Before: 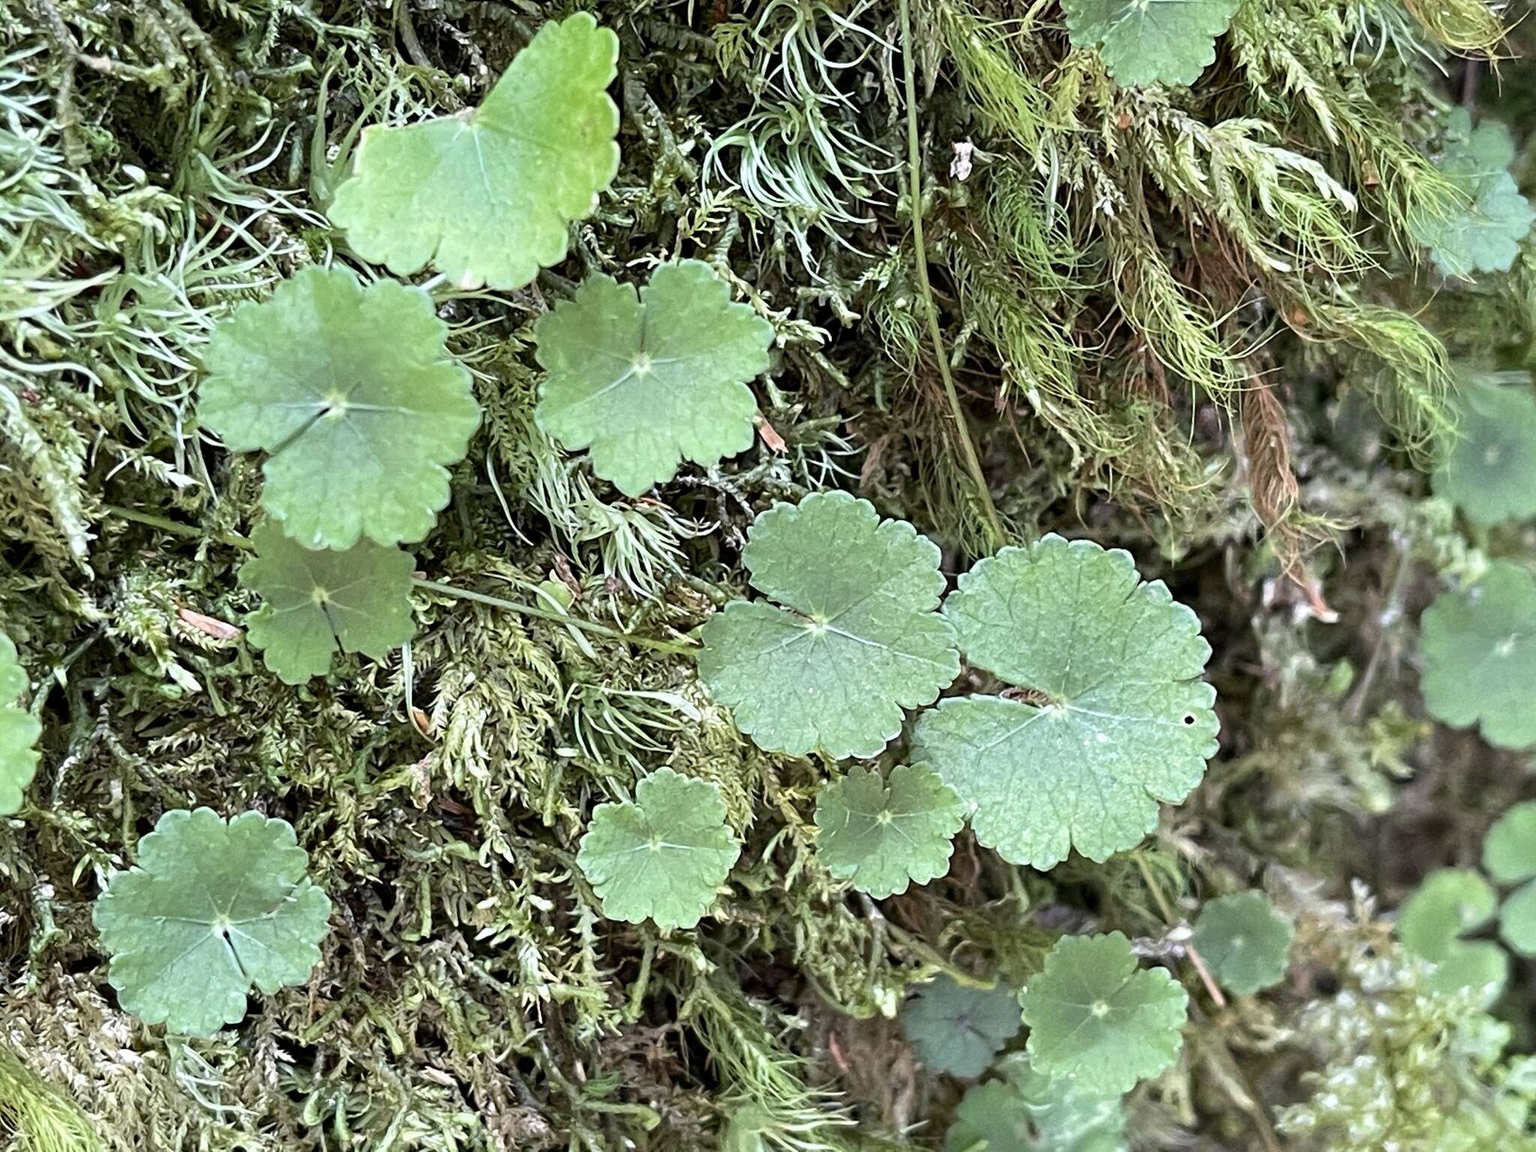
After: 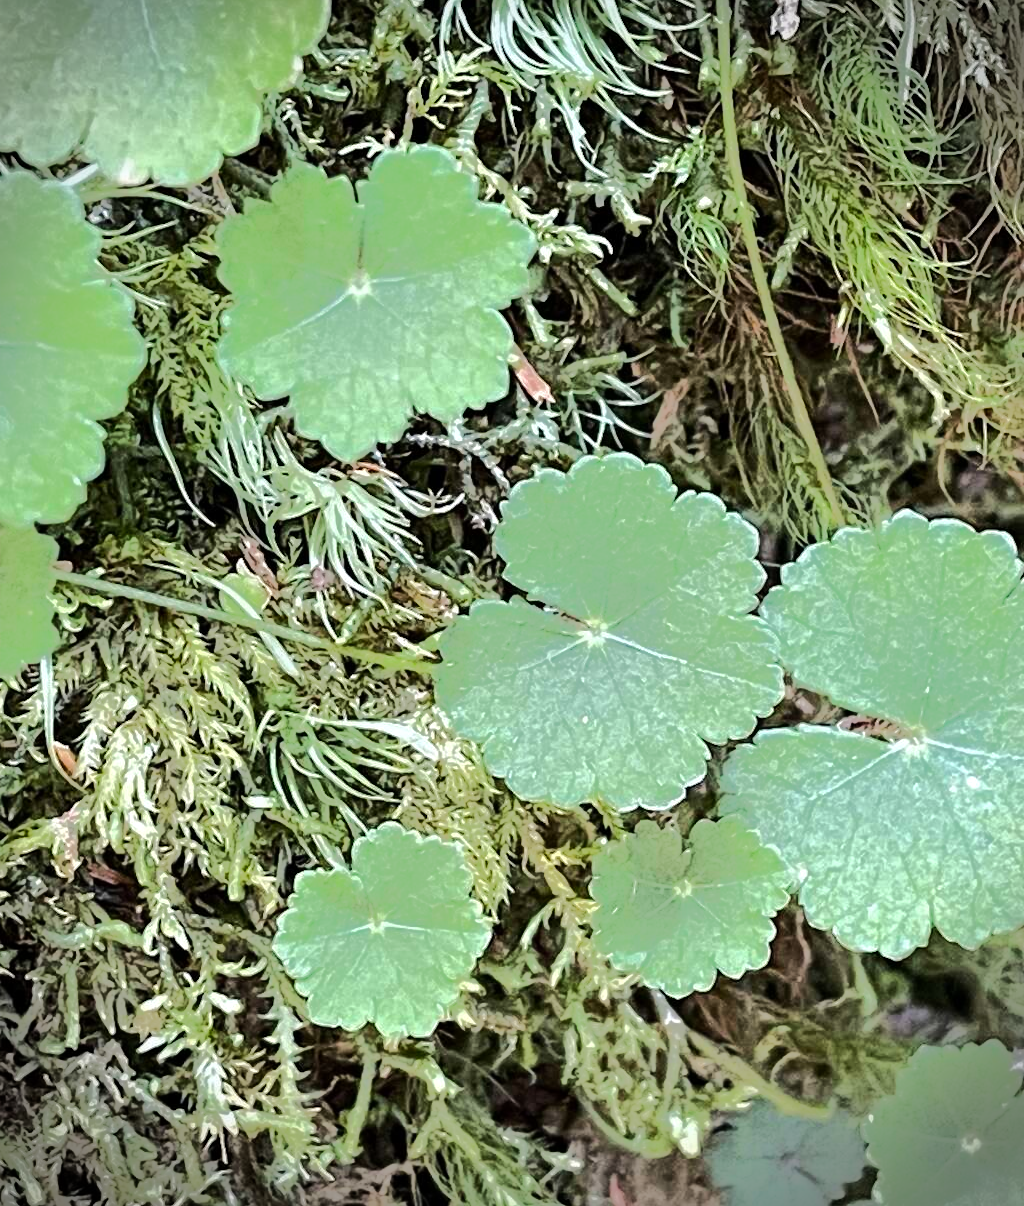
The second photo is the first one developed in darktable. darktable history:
tone equalizer: -8 EV -0.523 EV, -7 EV -0.307 EV, -6 EV -0.082 EV, -5 EV 0.405 EV, -4 EV 0.973 EV, -3 EV 0.797 EV, -2 EV -0.01 EV, -1 EV 0.123 EV, +0 EV -0.032 EV, edges refinement/feathering 500, mask exposure compensation -1.57 EV, preserve details no
vignetting: brightness -0.575, dithering 16-bit output, unbound false
crop and rotate: angle 0.025°, left 24.235%, top 13.077%, right 25.731%, bottom 8.33%
